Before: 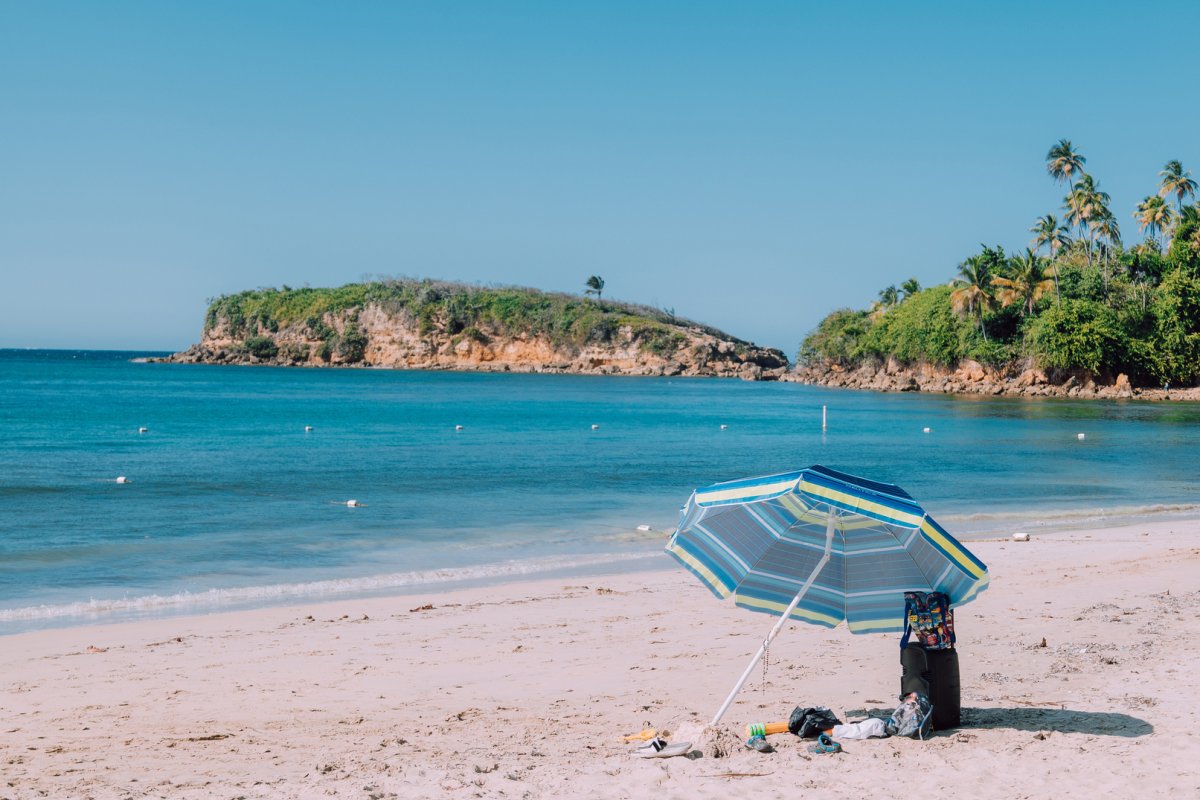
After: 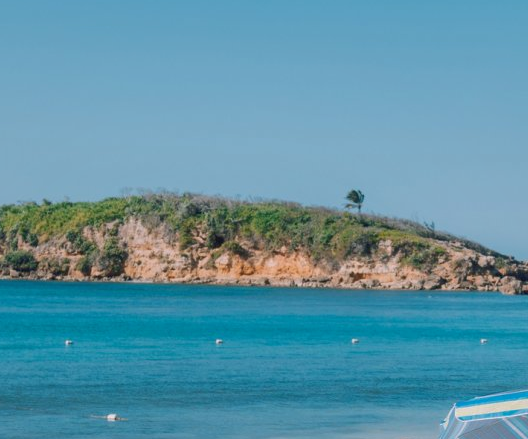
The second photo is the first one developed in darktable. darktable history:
shadows and highlights: on, module defaults
crop: left 20.044%, top 10.764%, right 35.917%, bottom 34.31%
